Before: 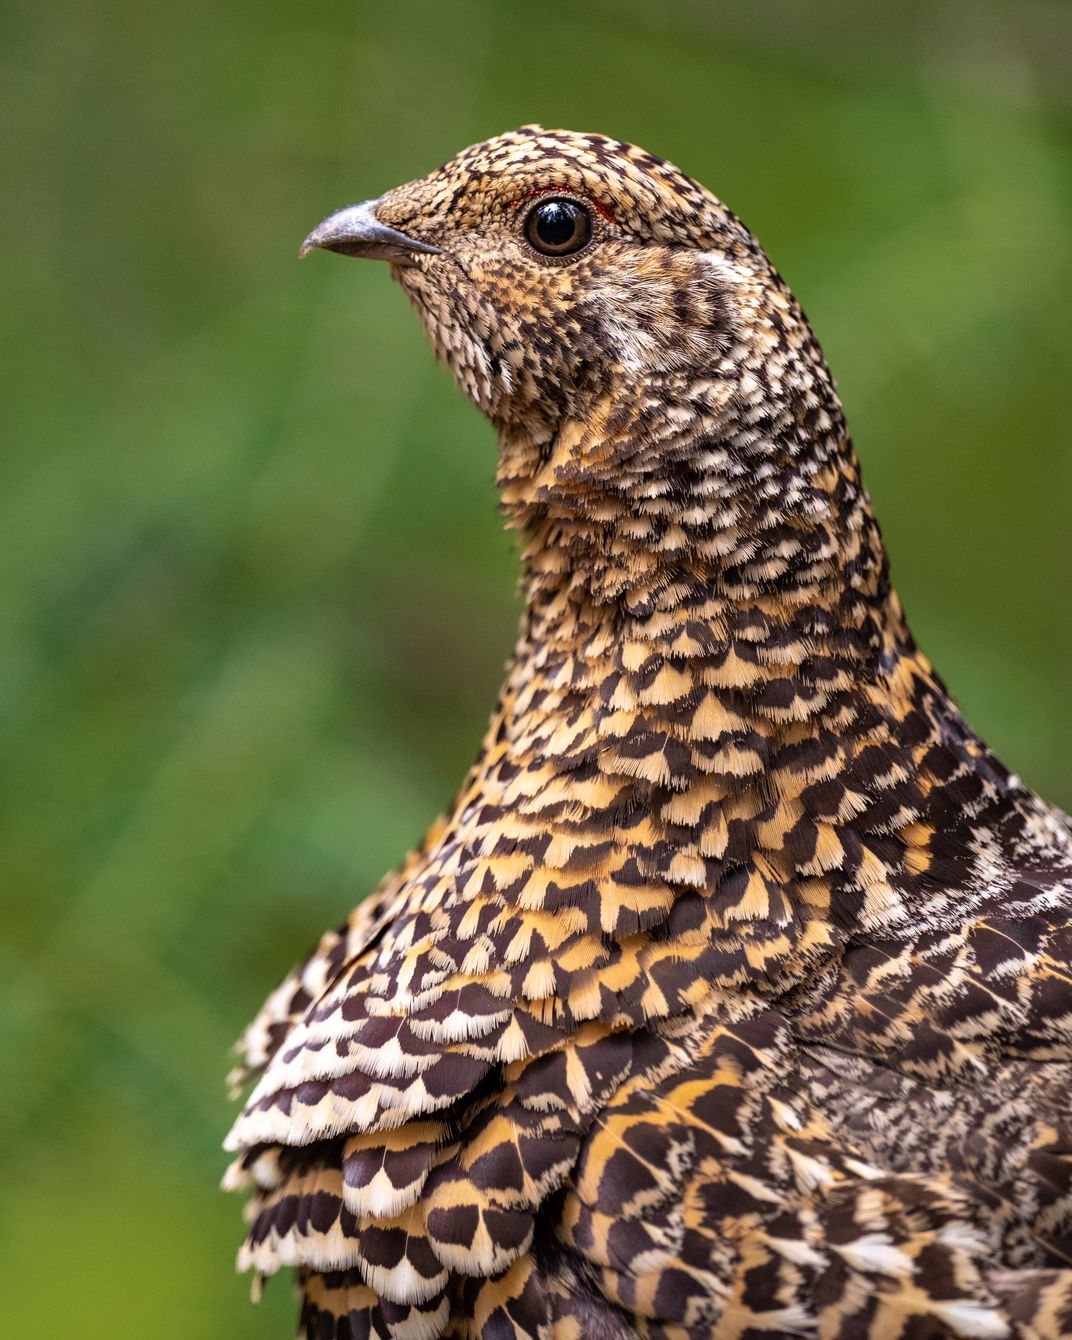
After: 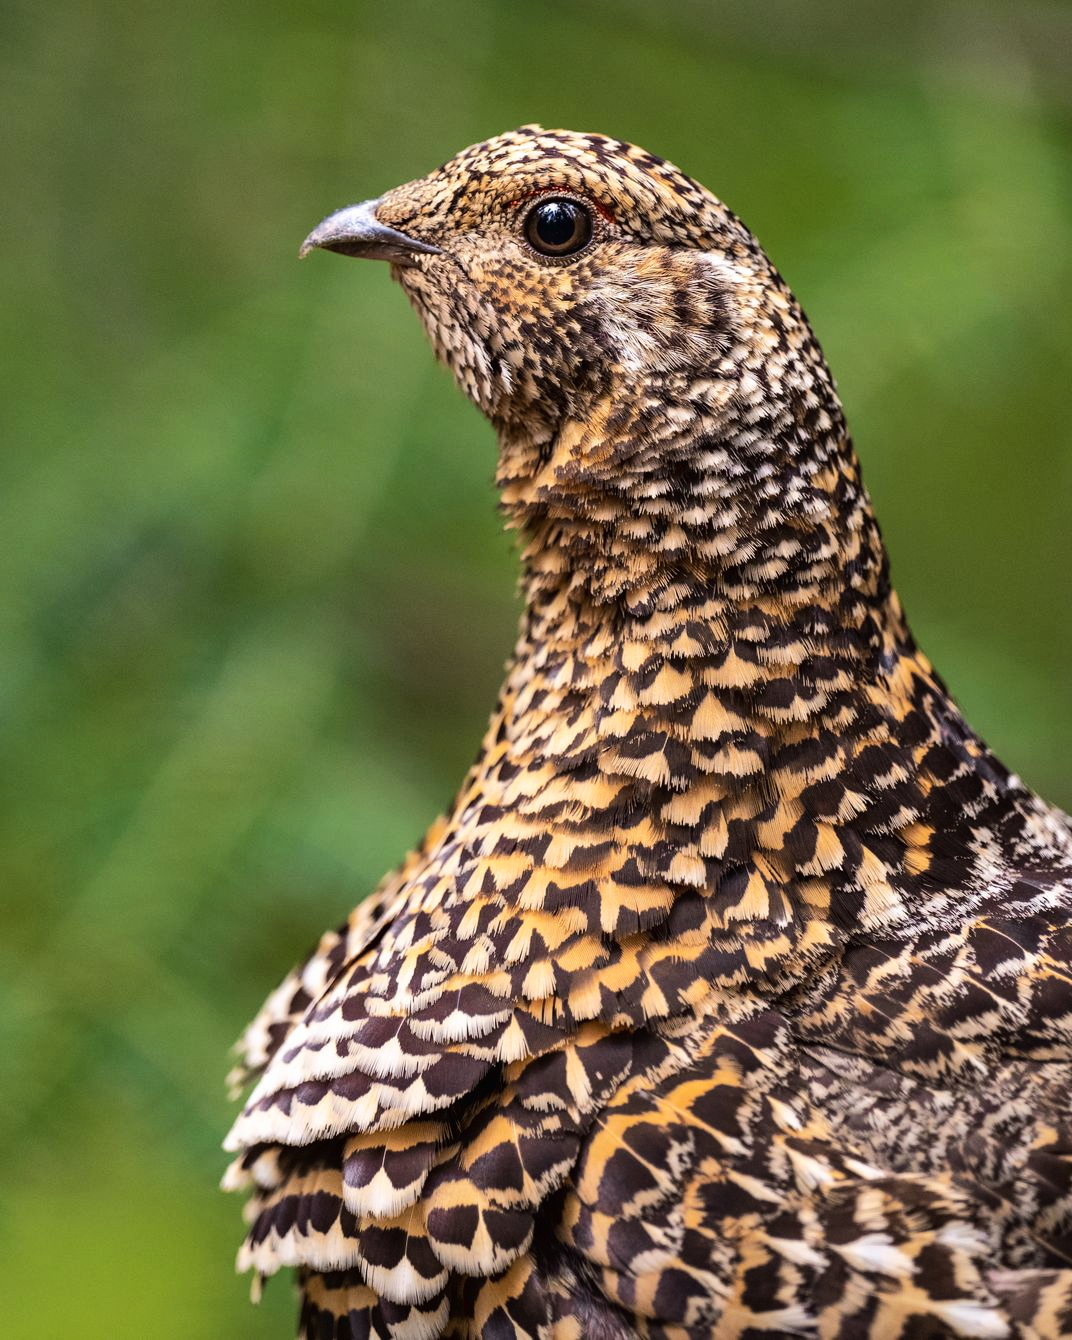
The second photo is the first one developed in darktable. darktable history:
tone curve: curves: ch0 [(0, 0.01) (0.037, 0.032) (0.131, 0.108) (0.275, 0.256) (0.483, 0.512) (0.61, 0.665) (0.696, 0.742) (0.792, 0.819) (0.911, 0.925) (0.997, 0.995)]; ch1 [(0, 0) (0.308, 0.29) (0.425, 0.411) (0.492, 0.488) (0.507, 0.503) (0.53, 0.532) (0.573, 0.586) (0.683, 0.702) (0.746, 0.77) (1, 1)]; ch2 [(0, 0) (0.246, 0.233) (0.36, 0.352) (0.415, 0.415) (0.485, 0.487) (0.502, 0.504) (0.525, 0.518) (0.539, 0.539) (0.587, 0.594) (0.636, 0.652) (0.711, 0.729) (0.845, 0.855) (0.998, 0.977)], color space Lab, linked channels, preserve colors none
